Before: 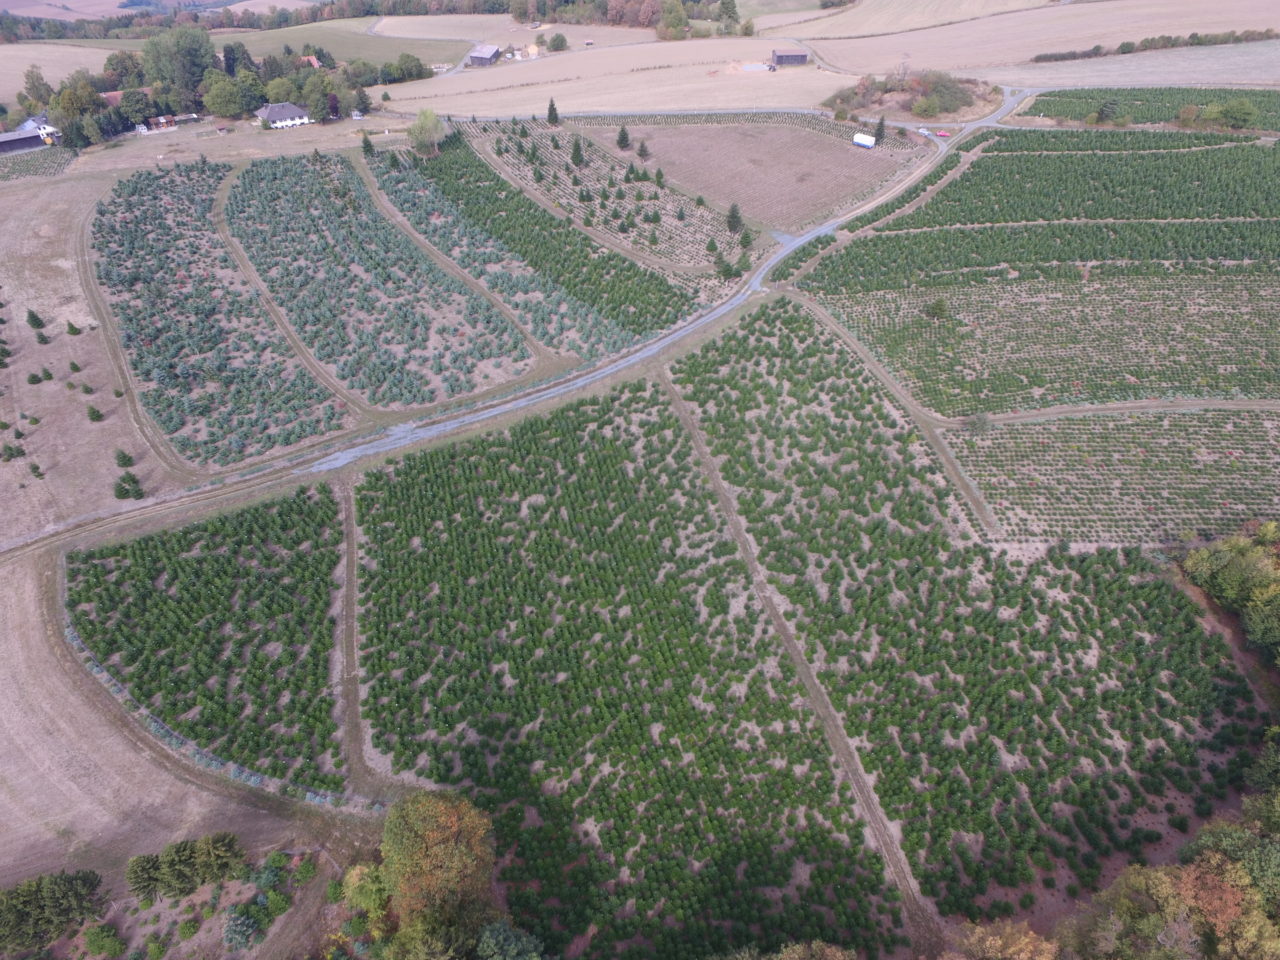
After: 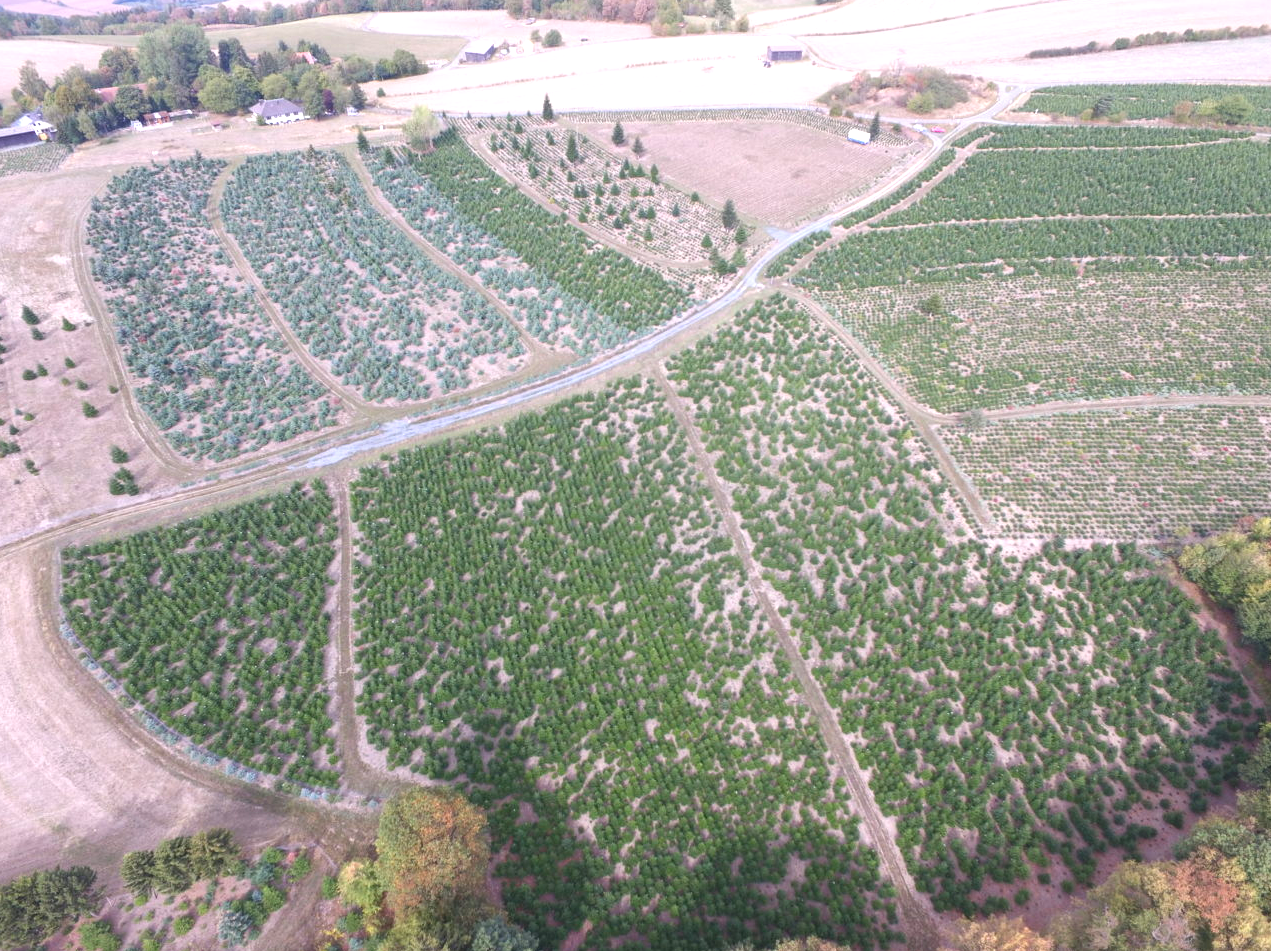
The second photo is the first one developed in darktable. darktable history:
crop: left 0.434%, top 0.485%, right 0.244%, bottom 0.386%
exposure: black level correction 0, exposure 0.9 EV, compensate highlight preservation false
